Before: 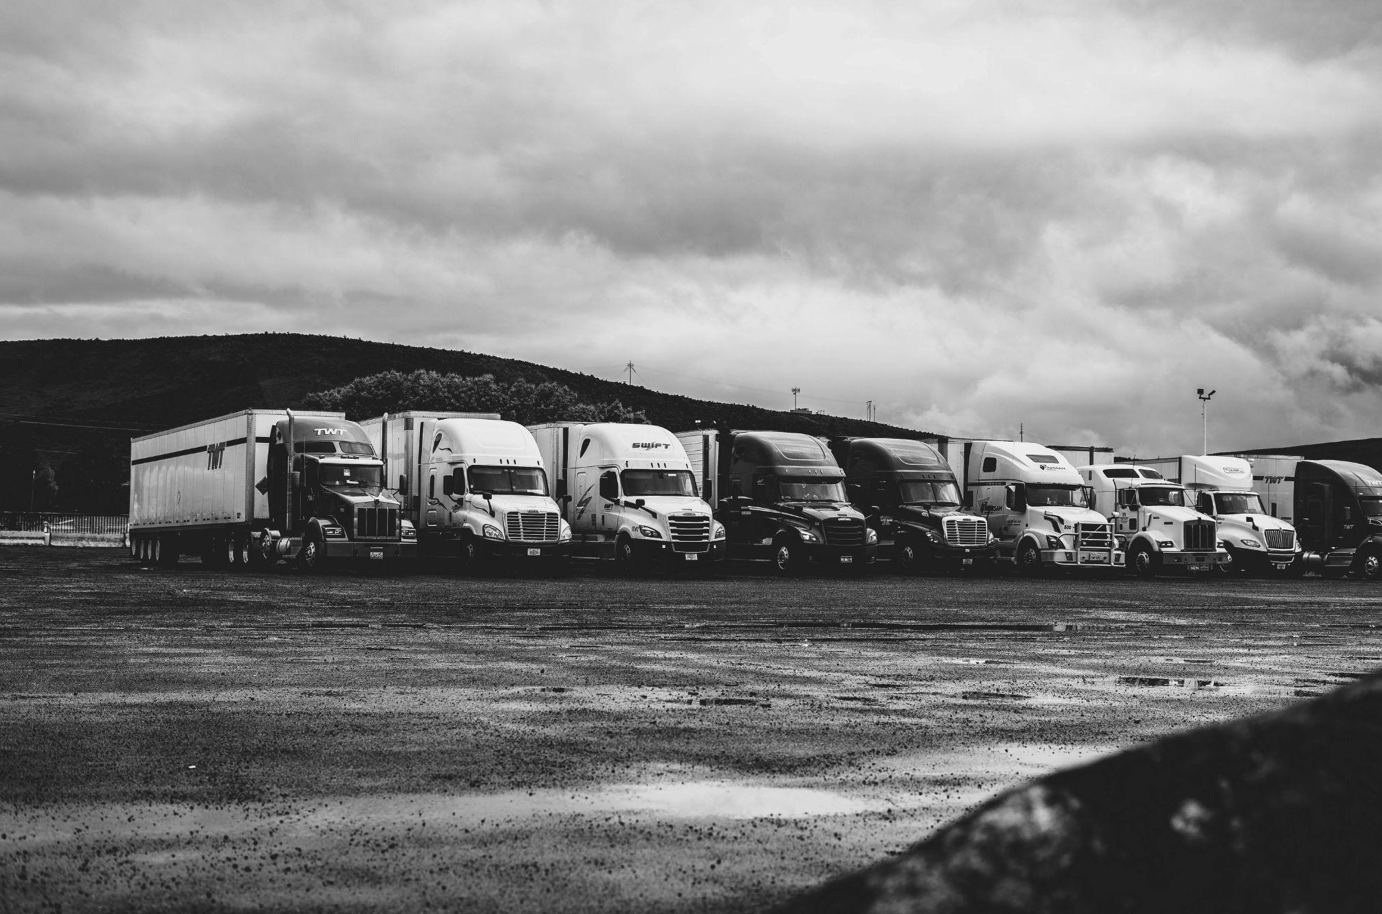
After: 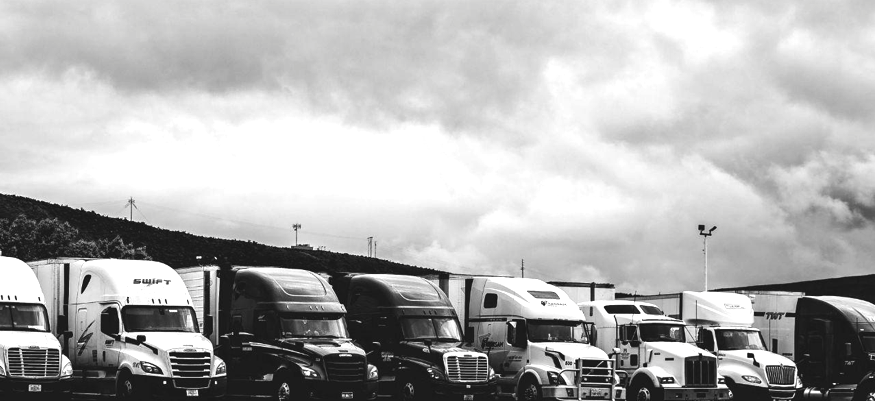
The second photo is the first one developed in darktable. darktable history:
exposure: exposure 0.197 EV, compensate highlight preservation false
crop: left 36.174%, top 17.954%, right 0.448%, bottom 38.15%
tone equalizer: -8 EV -0.384 EV, -7 EV -0.425 EV, -6 EV -0.337 EV, -5 EV -0.262 EV, -3 EV 0.208 EV, -2 EV 0.357 EV, -1 EV 0.413 EV, +0 EV 0.414 EV, edges refinement/feathering 500, mask exposure compensation -1.57 EV, preserve details no
color correction: highlights b* 0.016, saturation 0.993
